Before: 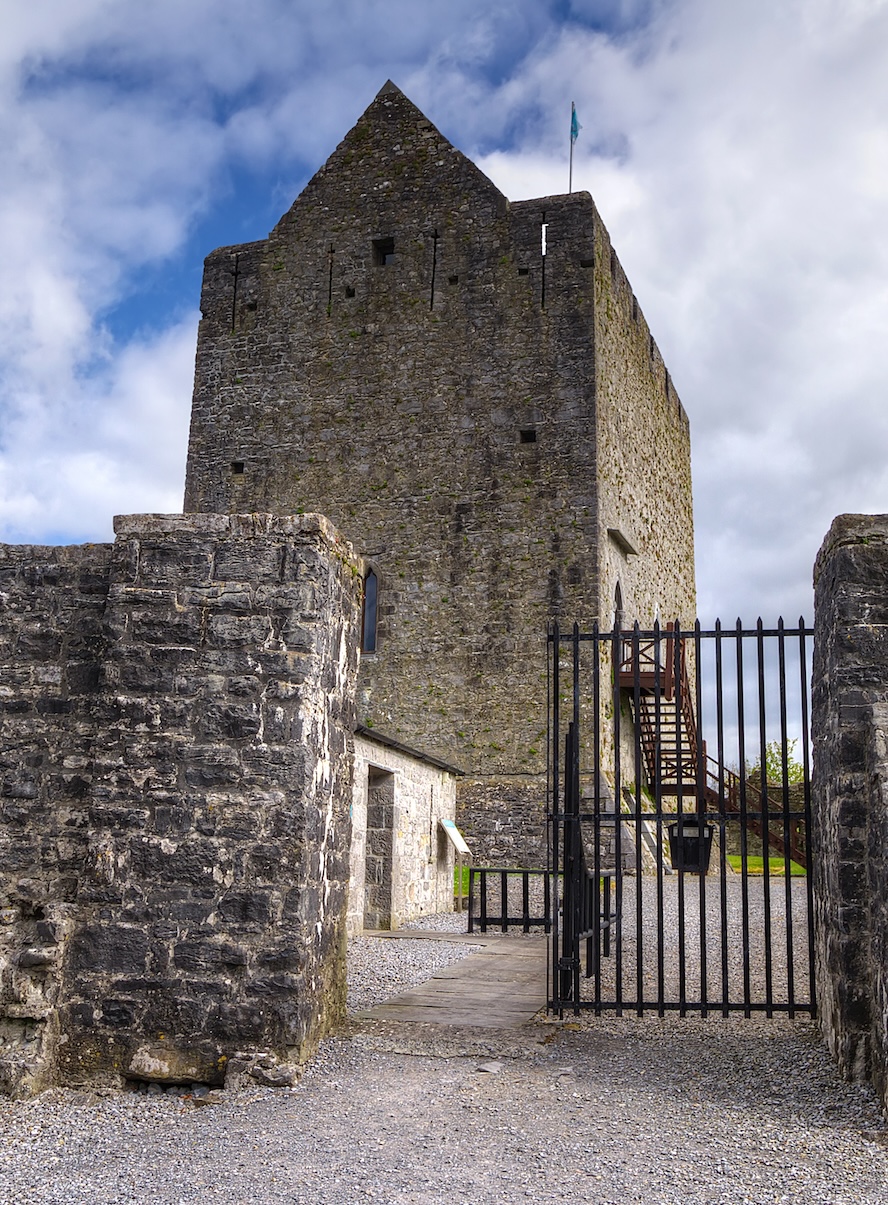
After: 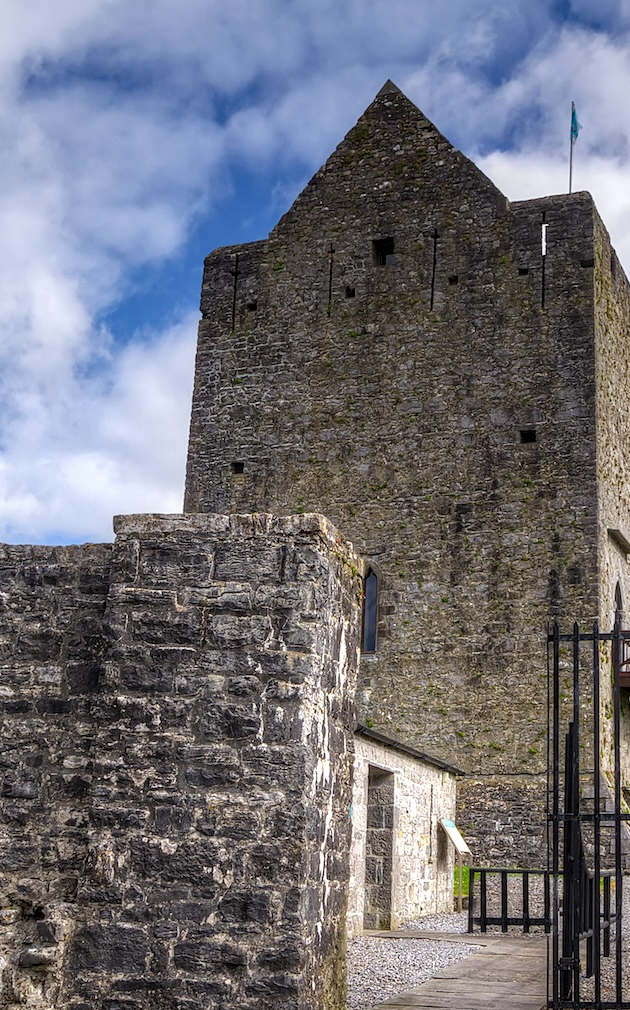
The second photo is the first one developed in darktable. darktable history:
crop: right 28.964%, bottom 16.133%
local contrast: on, module defaults
